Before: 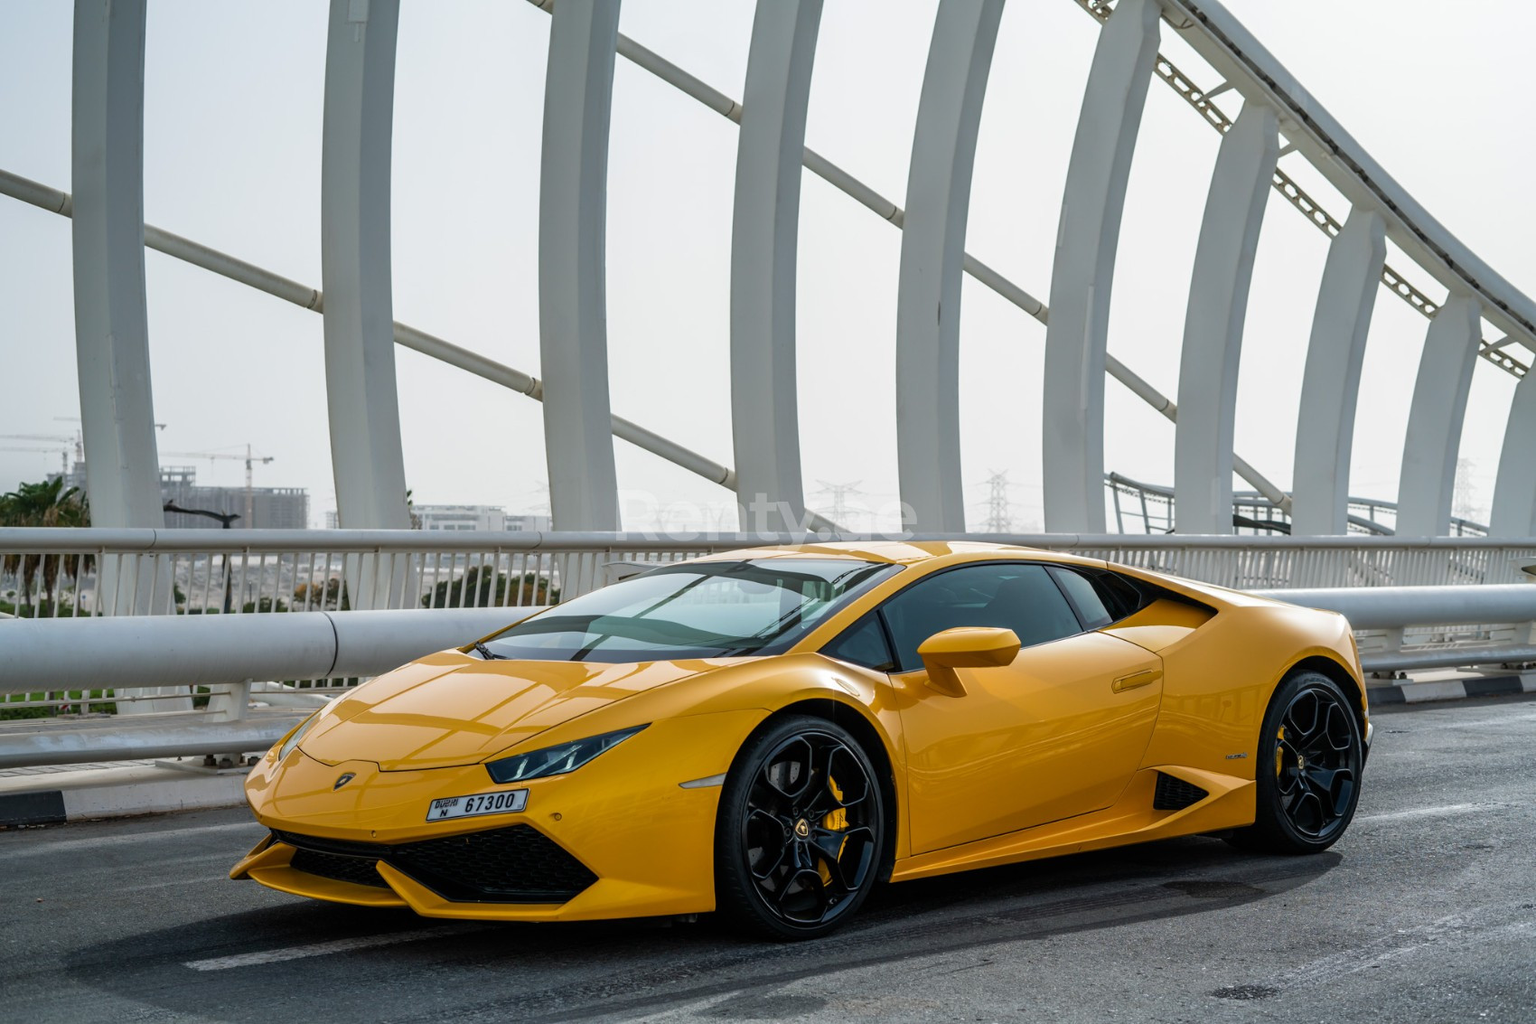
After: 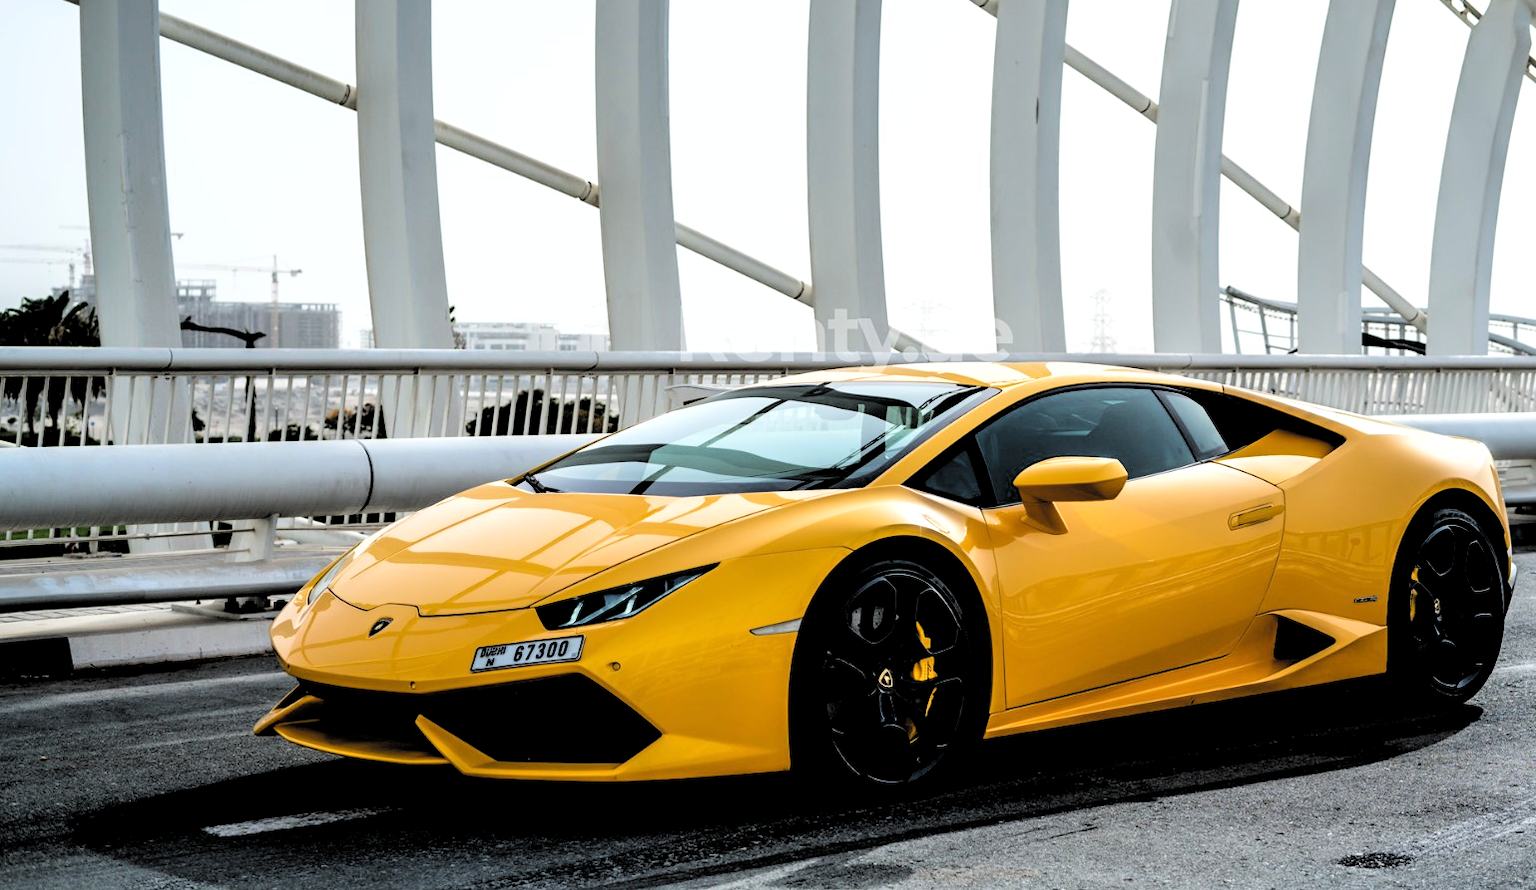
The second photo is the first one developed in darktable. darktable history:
filmic rgb: middle gray luminance 13.55%, black relative exposure -1.97 EV, white relative exposure 3.1 EV, threshold 6 EV, target black luminance 0%, hardness 1.79, latitude 59.23%, contrast 1.728, highlights saturation mix 5%, shadows ↔ highlights balance -37.52%, add noise in highlights 0, color science v3 (2019), use custom middle-gray values true, iterations of high-quality reconstruction 0, contrast in highlights soft, enable highlight reconstruction true
crop: top 20.916%, right 9.437%, bottom 0.316%
